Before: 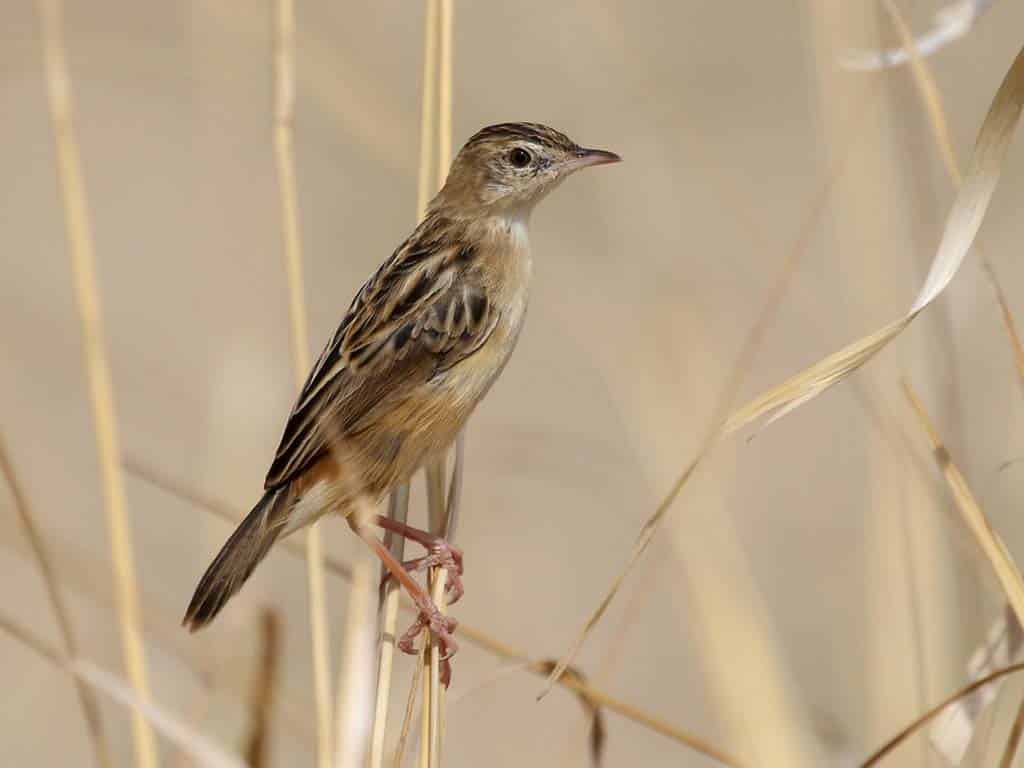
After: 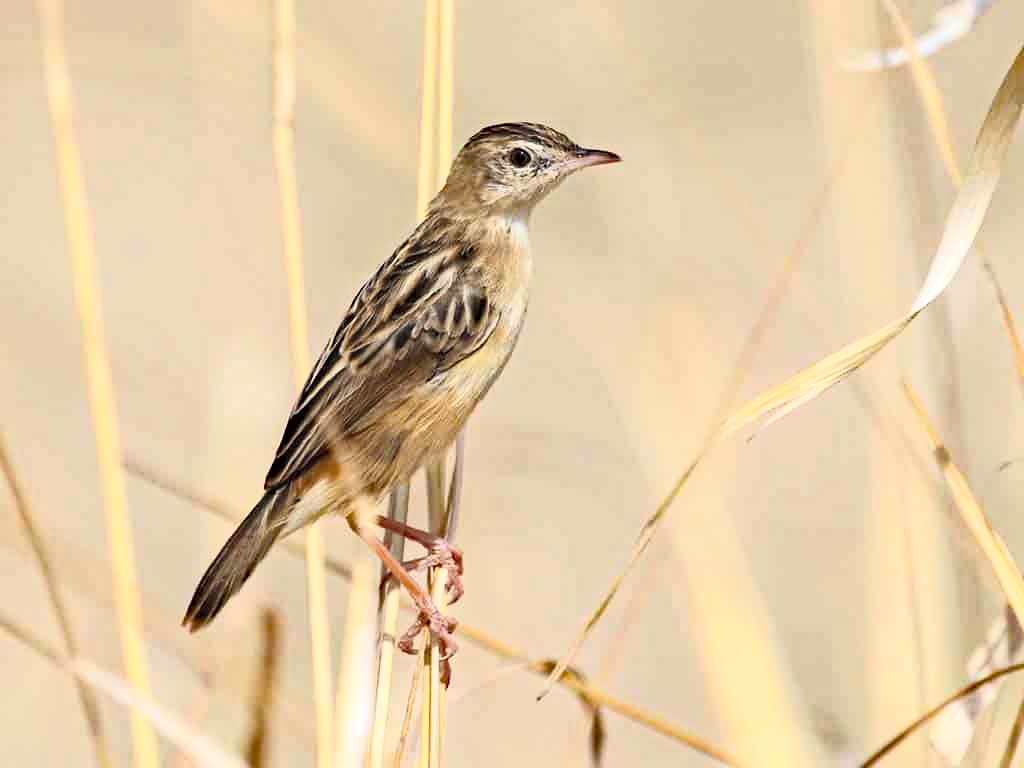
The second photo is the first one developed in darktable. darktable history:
contrast brightness saturation: contrast 0.39, brightness 0.53
haze removal: strength 0.5, distance 0.43, compatibility mode true, adaptive false
